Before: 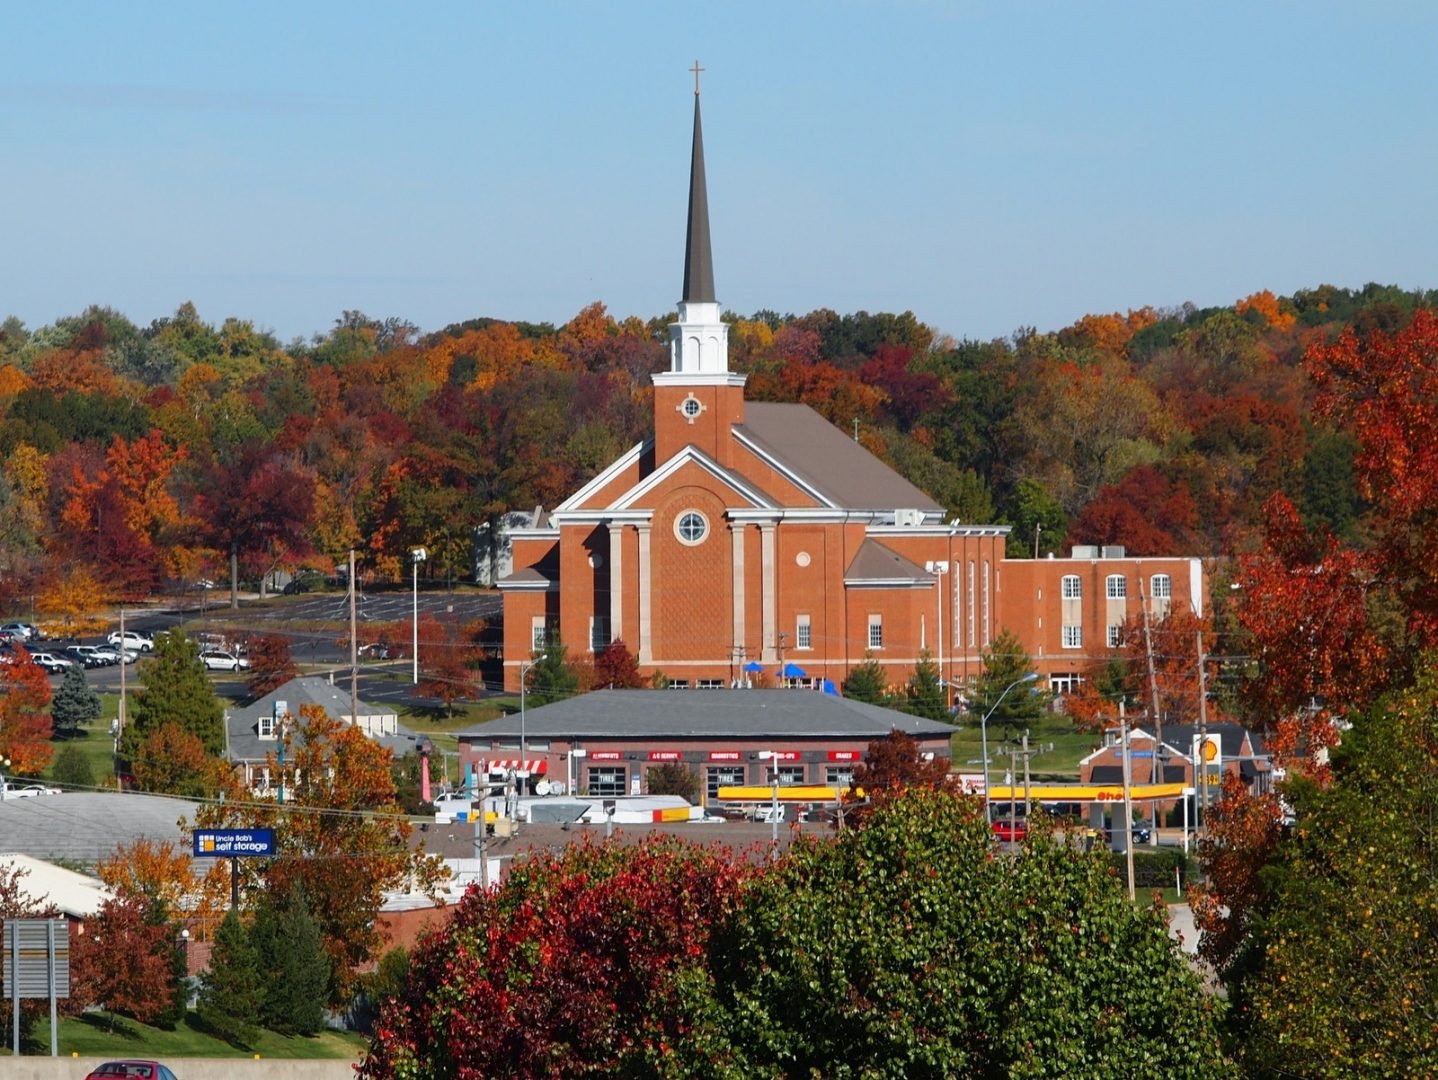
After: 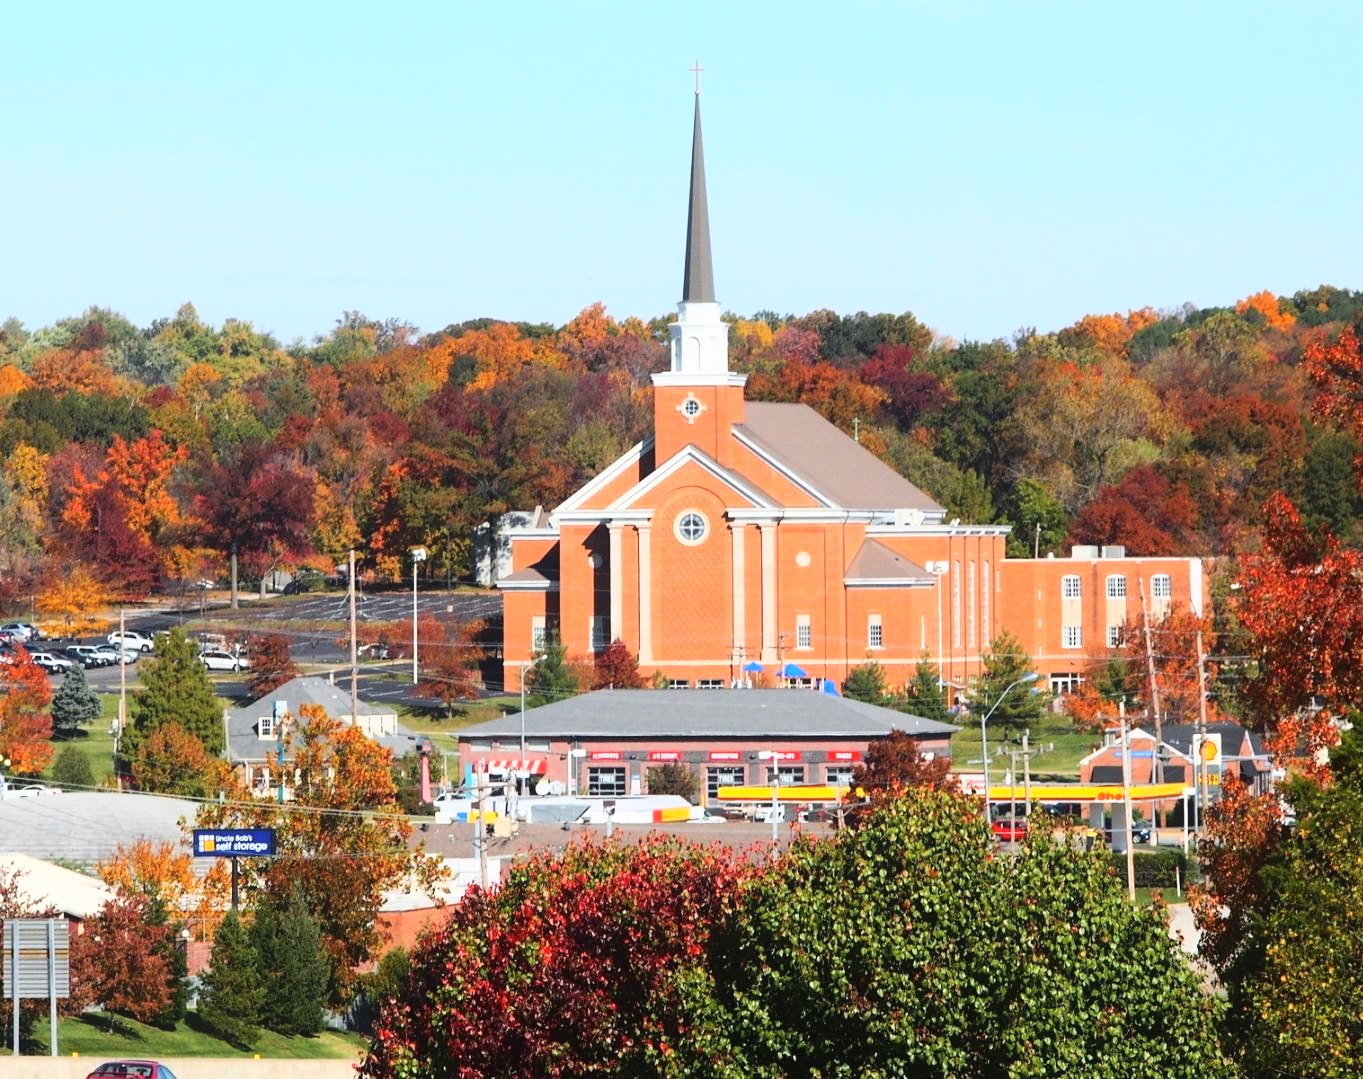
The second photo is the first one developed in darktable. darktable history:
contrast equalizer: octaves 7, y [[0.6 ×6], [0.55 ×6], [0 ×6], [0 ×6], [0 ×6]], mix -0.3
color correction: saturation 0.99
base curve: curves: ch0 [(0, 0) (0.018, 0.026) (0.143, 0.37) (0.33, 0.731) (0.458, 0.853) (0.735, 0.965) (0.905, 0.986) (1, 1)]
crop and rotate: right 5.167%
